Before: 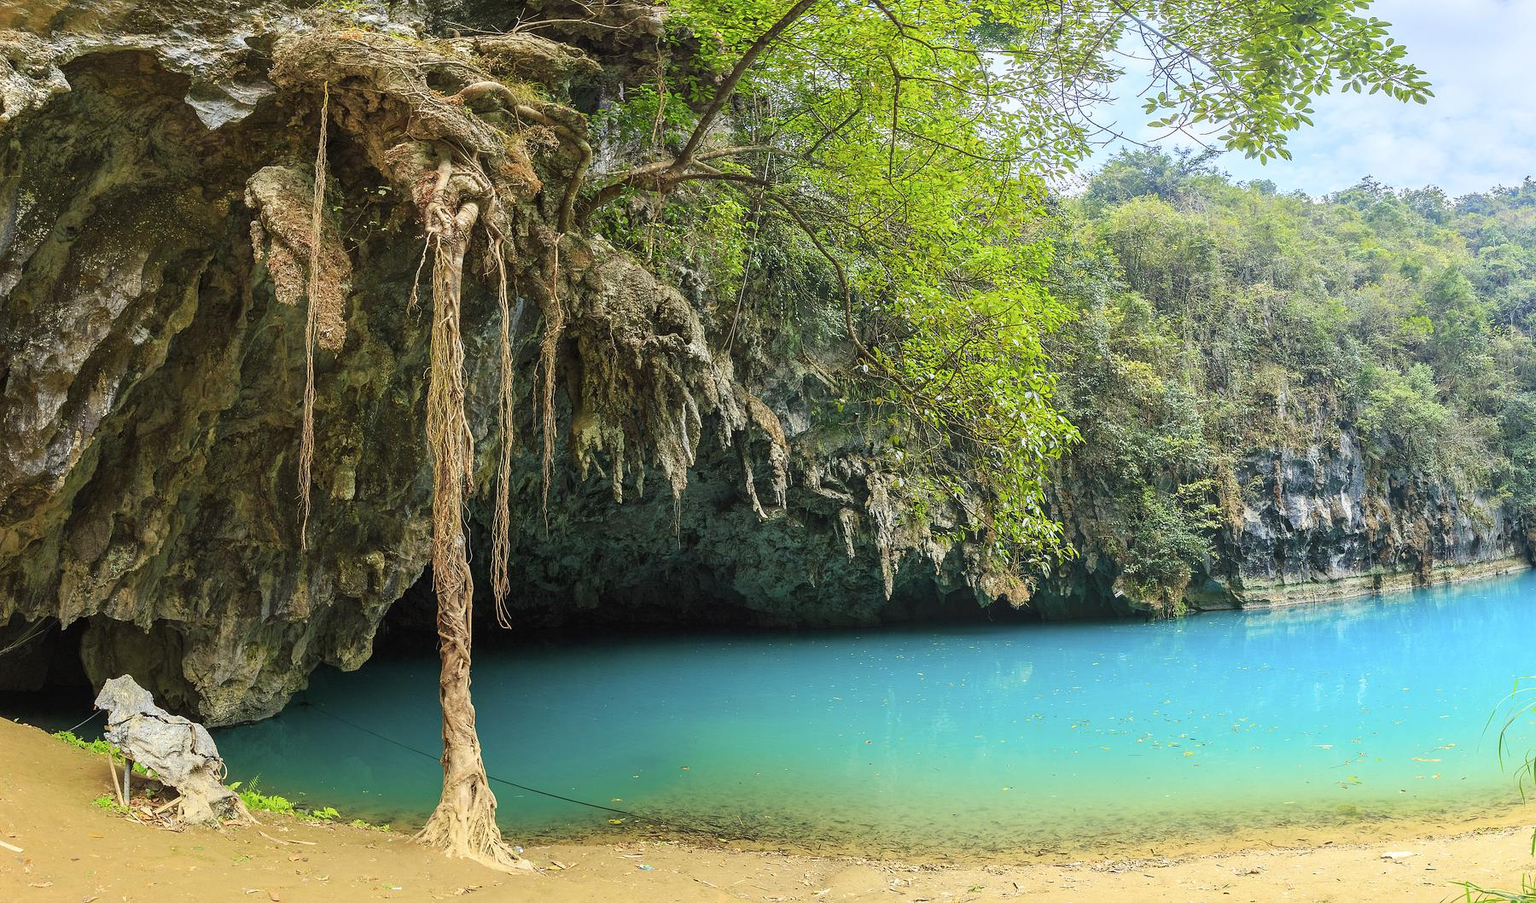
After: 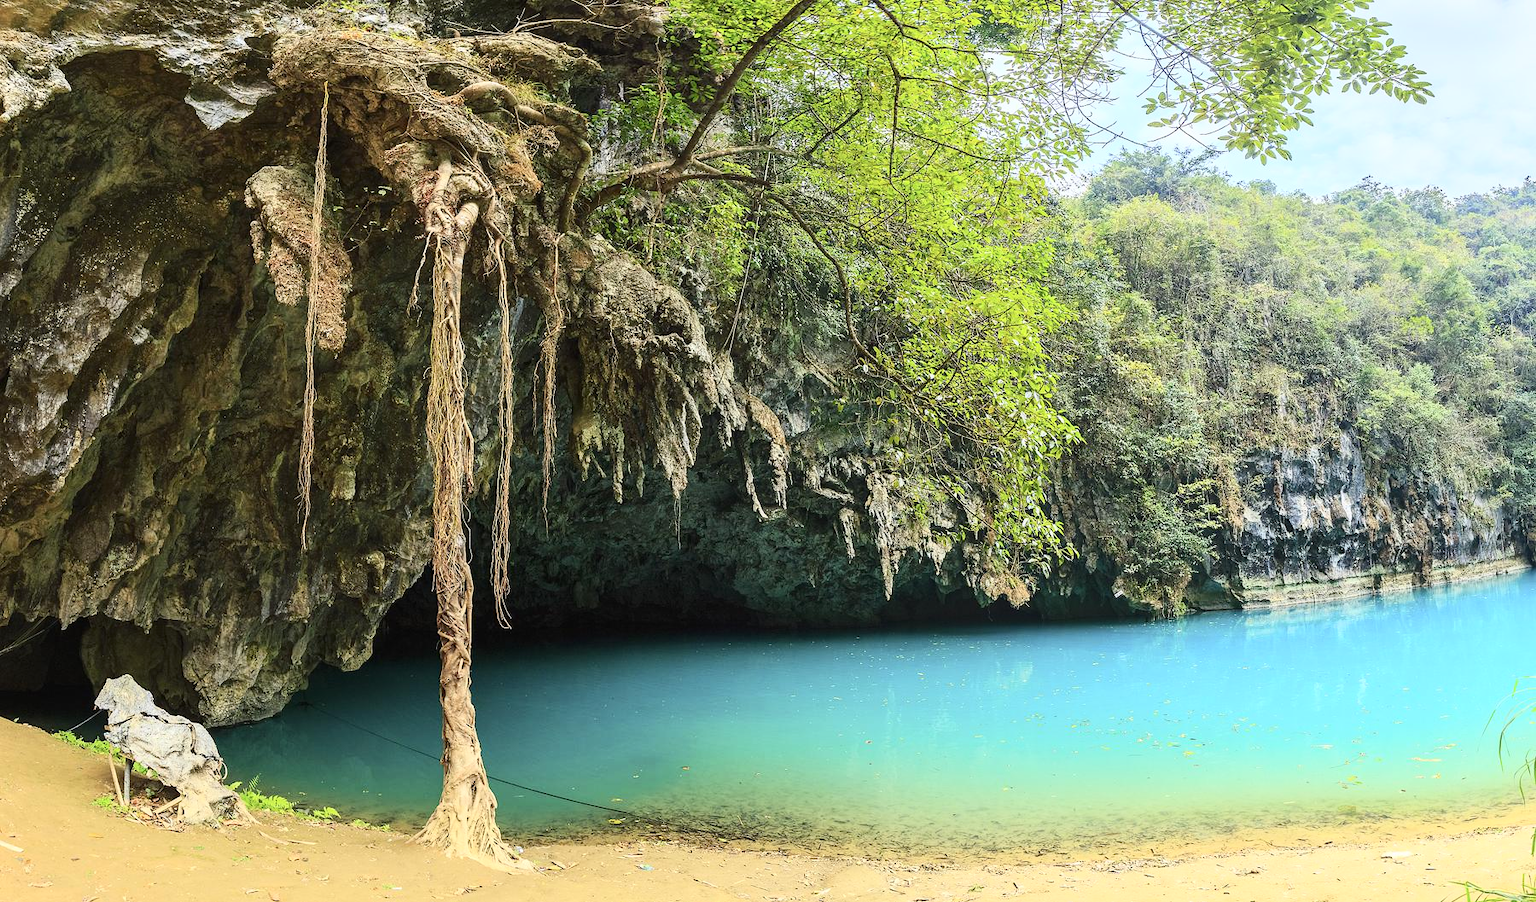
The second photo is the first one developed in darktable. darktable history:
contrast brightness saturation: contrast 0.242, brightness 0.09
